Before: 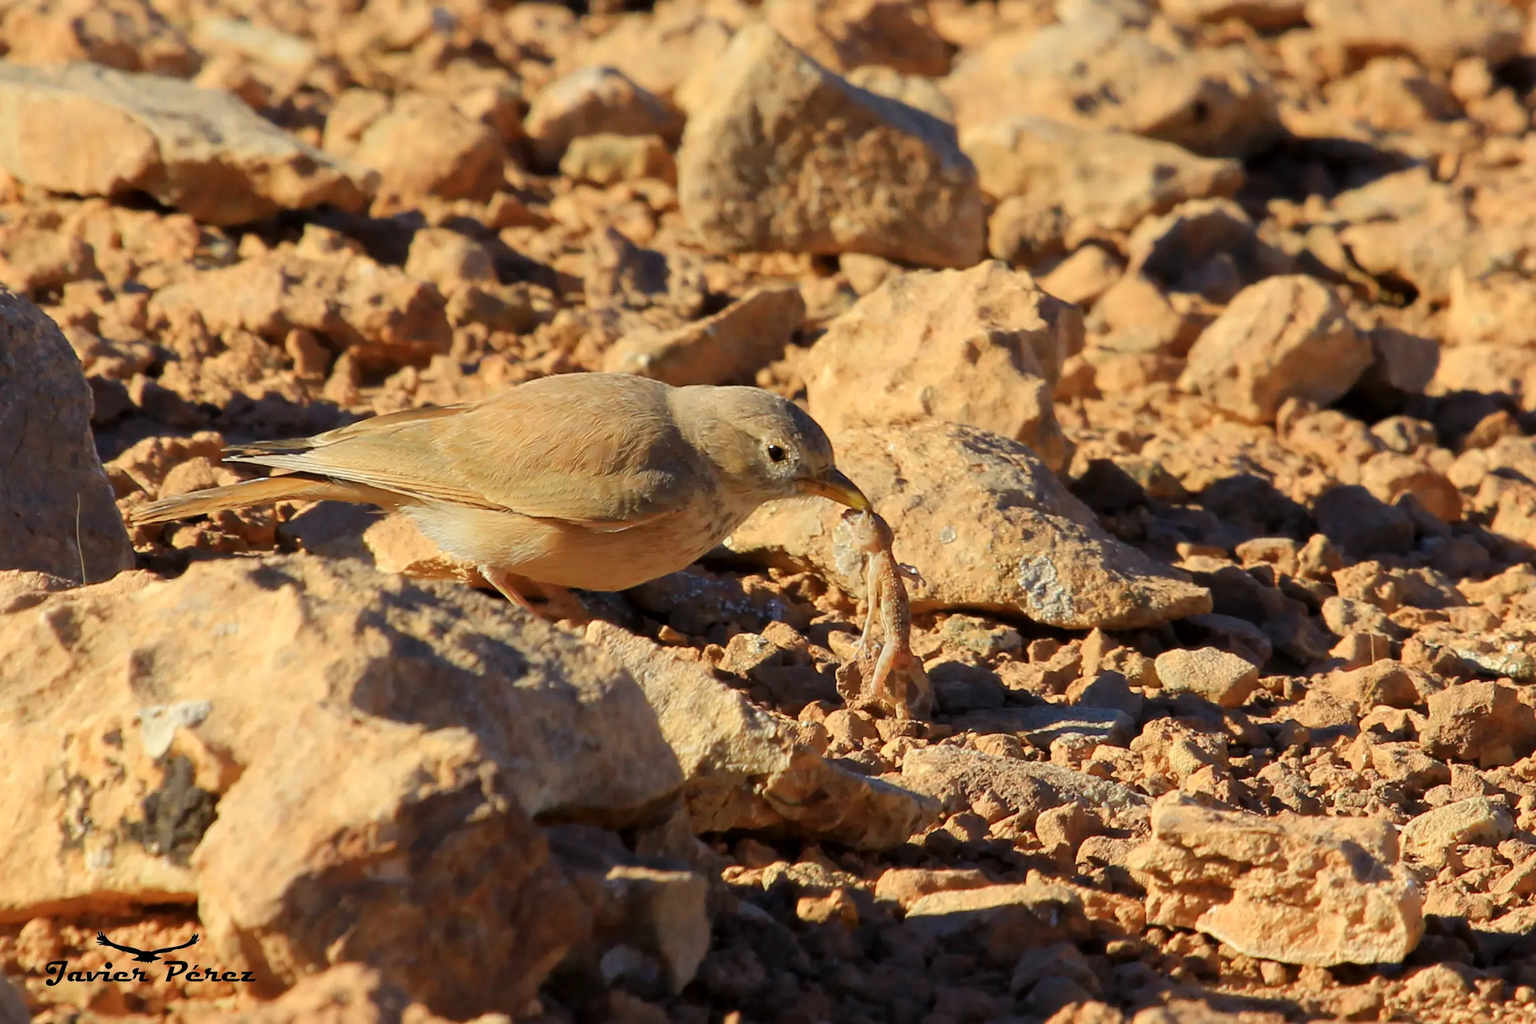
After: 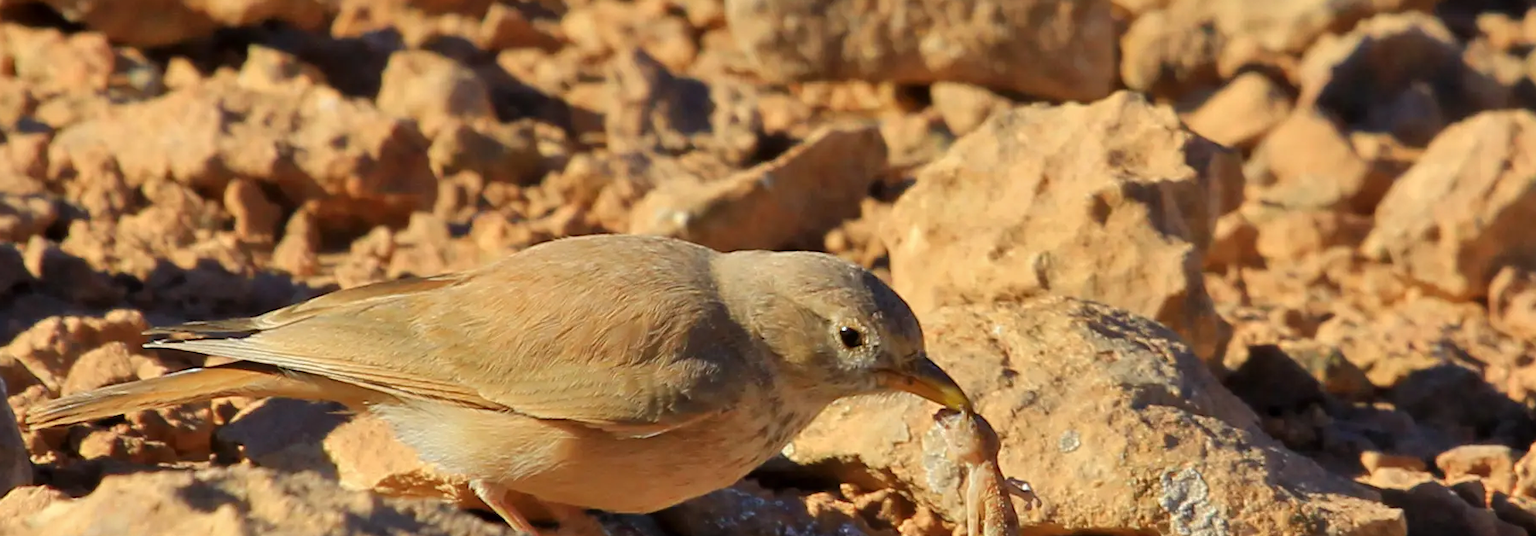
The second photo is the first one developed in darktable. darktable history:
shadows and highlights: radius 102.36, shadows 50.64, highlights -63.86, soften with gaussian
crop: left 7.181%, top 18.471%, right 14.414%, bottom 40.36%
